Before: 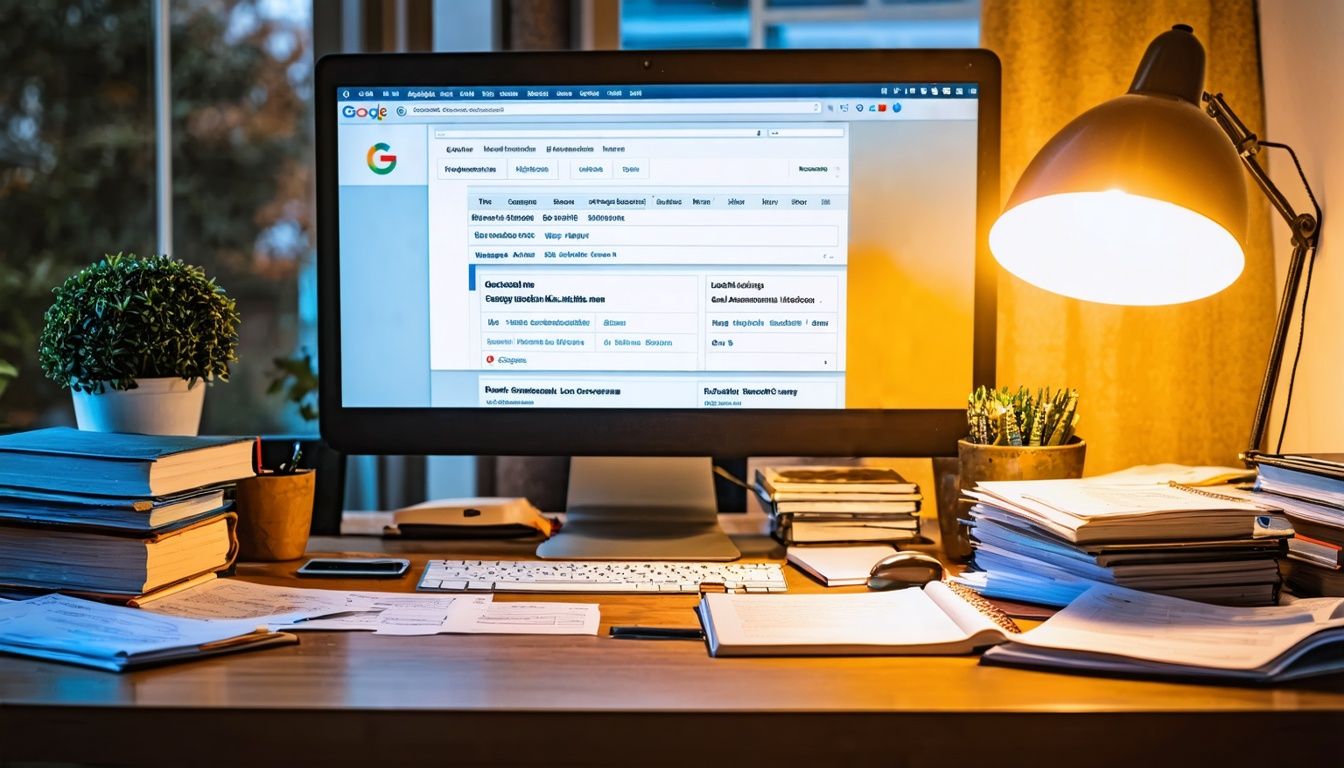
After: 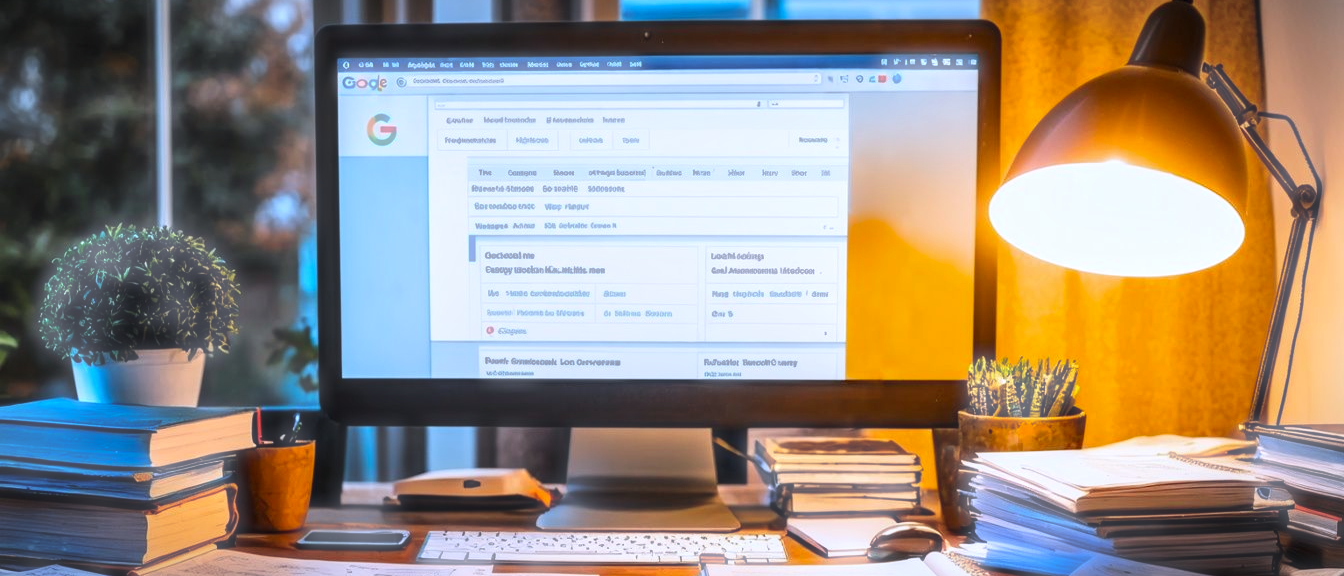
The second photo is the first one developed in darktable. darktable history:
vibrance: on, module defaults
color calibration: illuminant as shot in camera, x 0.358, y 0.373, temperature 4628.91 K
crop: top 3.857%, bottom 21.132%
color balance rgb: perceptual saturation grading › global saturation 25%, global vibrance 20%
haze removal: strength -0.9, distance 0.225, compatibility mode true, adaptive false
local contrast: on, module defaults
vignetting: fall-off start 100%, fall-off radius 64.94%, automatic ratio true, unbound false
